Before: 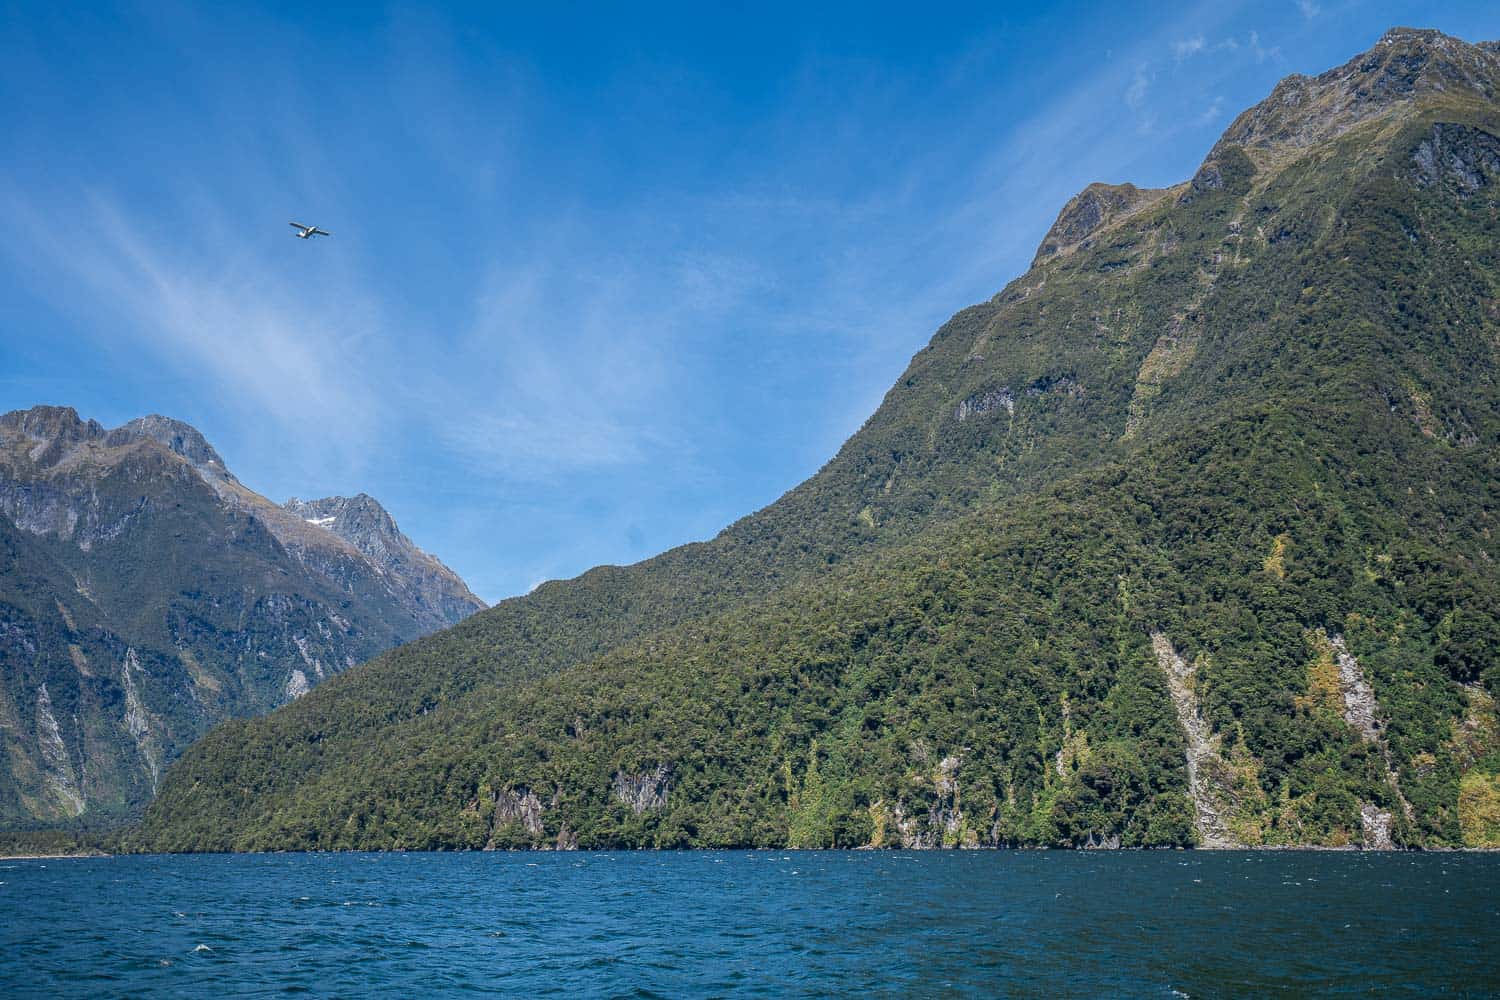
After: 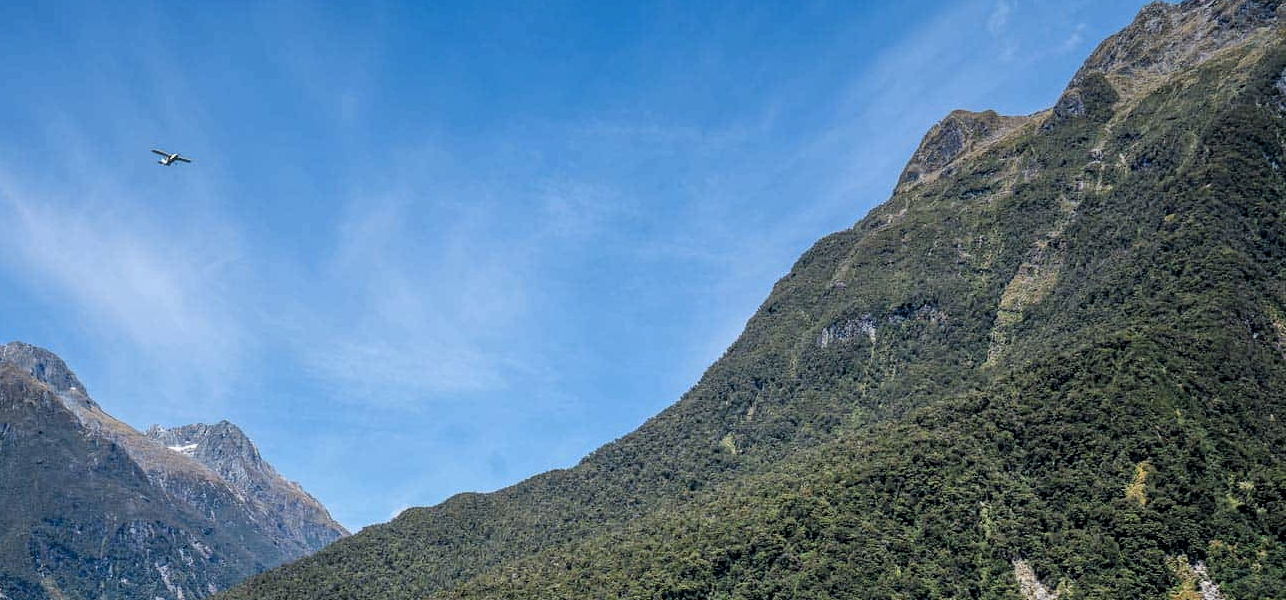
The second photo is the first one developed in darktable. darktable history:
crop and rotate: left 9.249%, top 7.331%, right 5%, bottom 32.578%
filmic rgb: black relative exposure -6.27 EV, white relative exposure 2.79 EV, target black luminance 0%, hardness 4.61, latitude 68.33%, contrast 1.29, shadows ↔ highlights balance -3.4%, color science v6 (2022)
